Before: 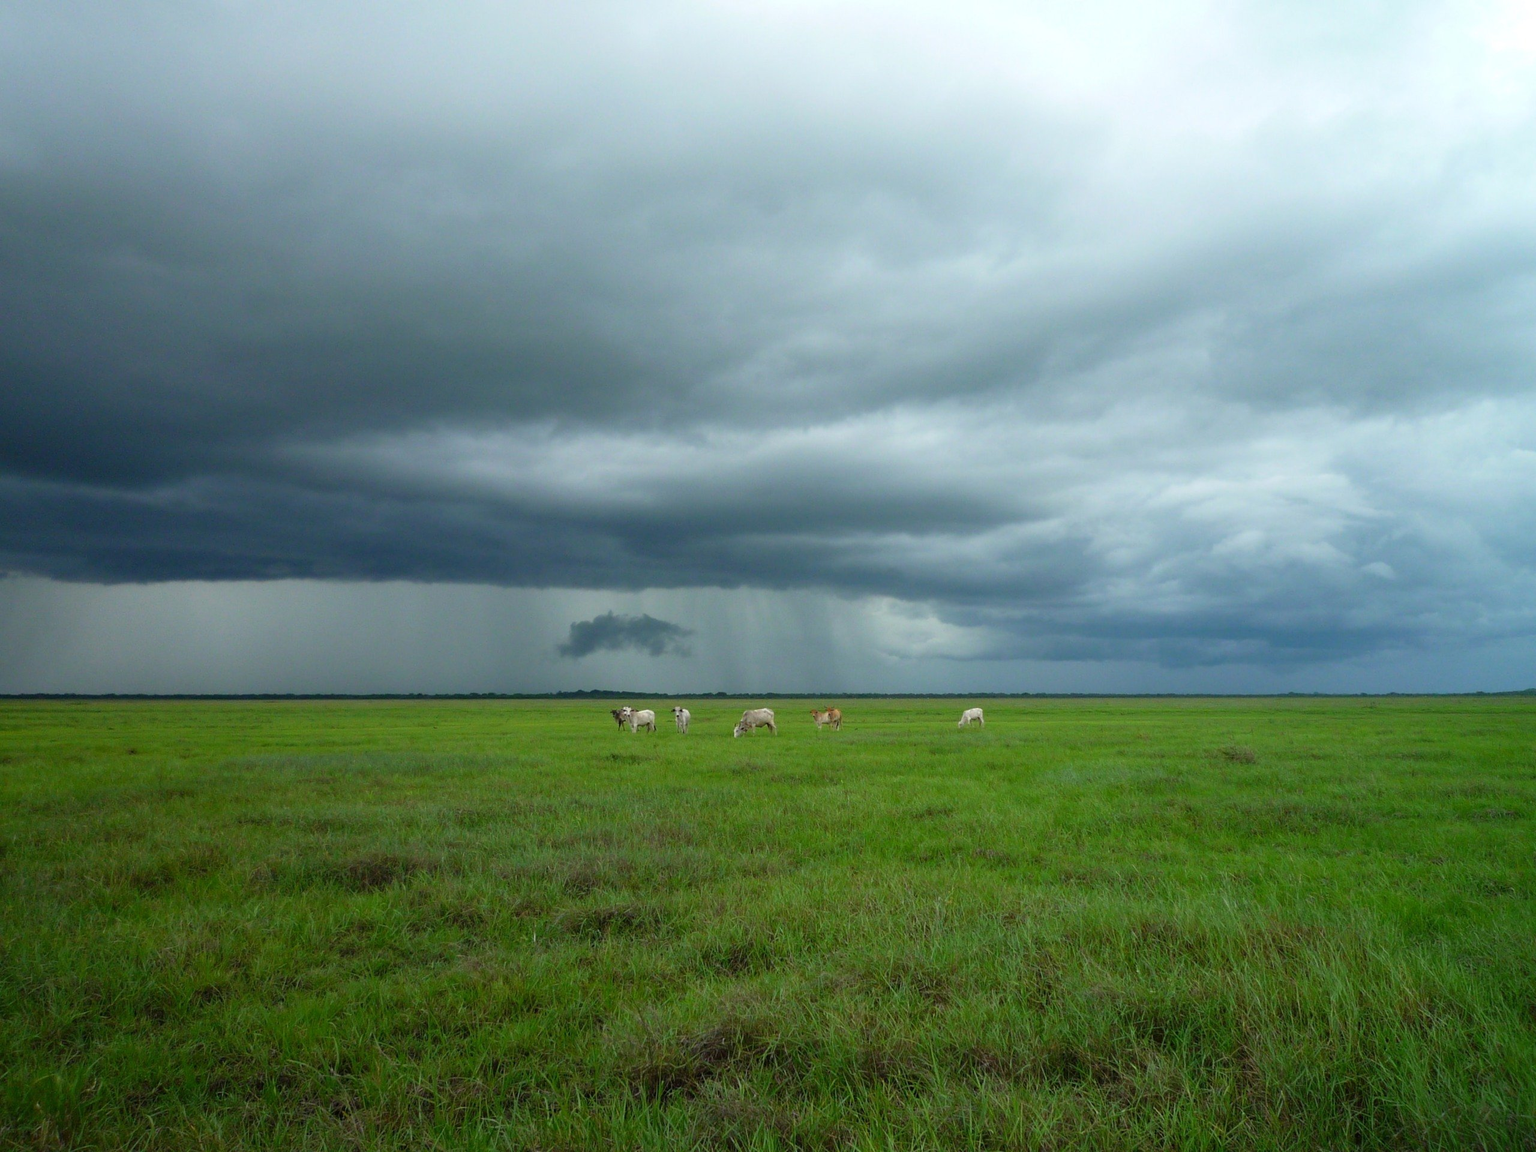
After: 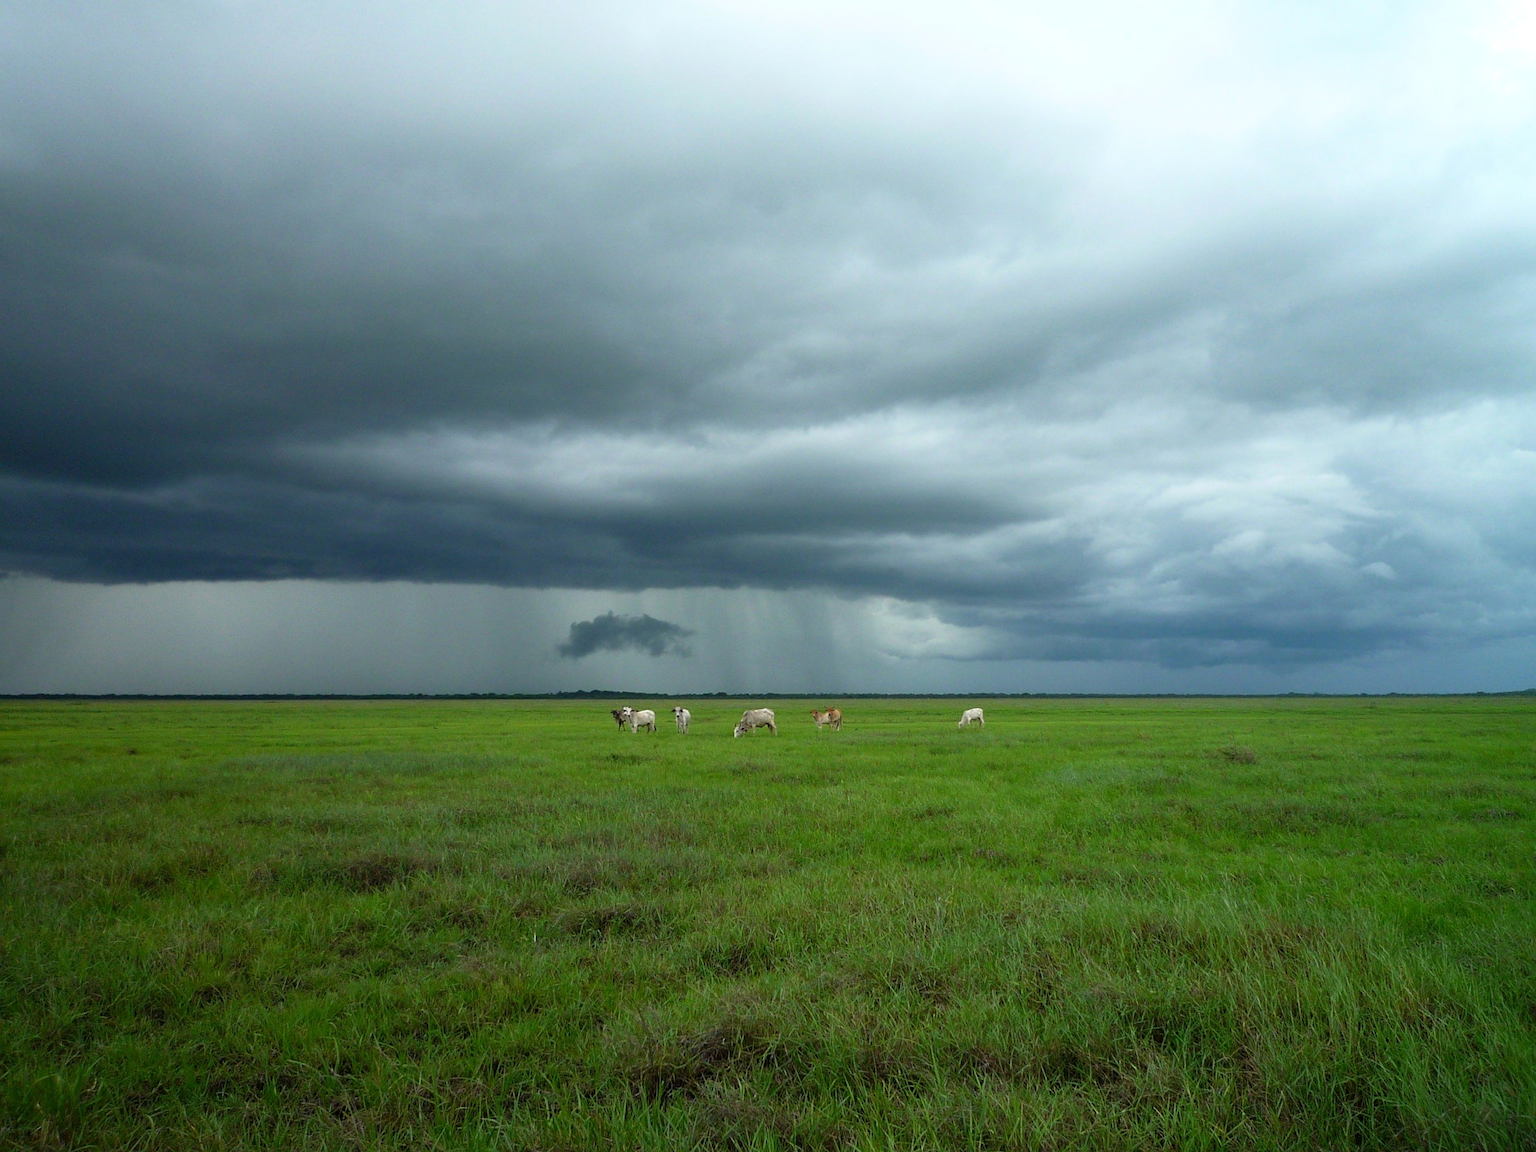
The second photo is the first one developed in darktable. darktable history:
sharpen: amount 0.2
rgb curve: curves: ch0 [(0, 0) (0.078, 0.051) (0.929, 0.956) (1, 1)], compensate middle gray true
